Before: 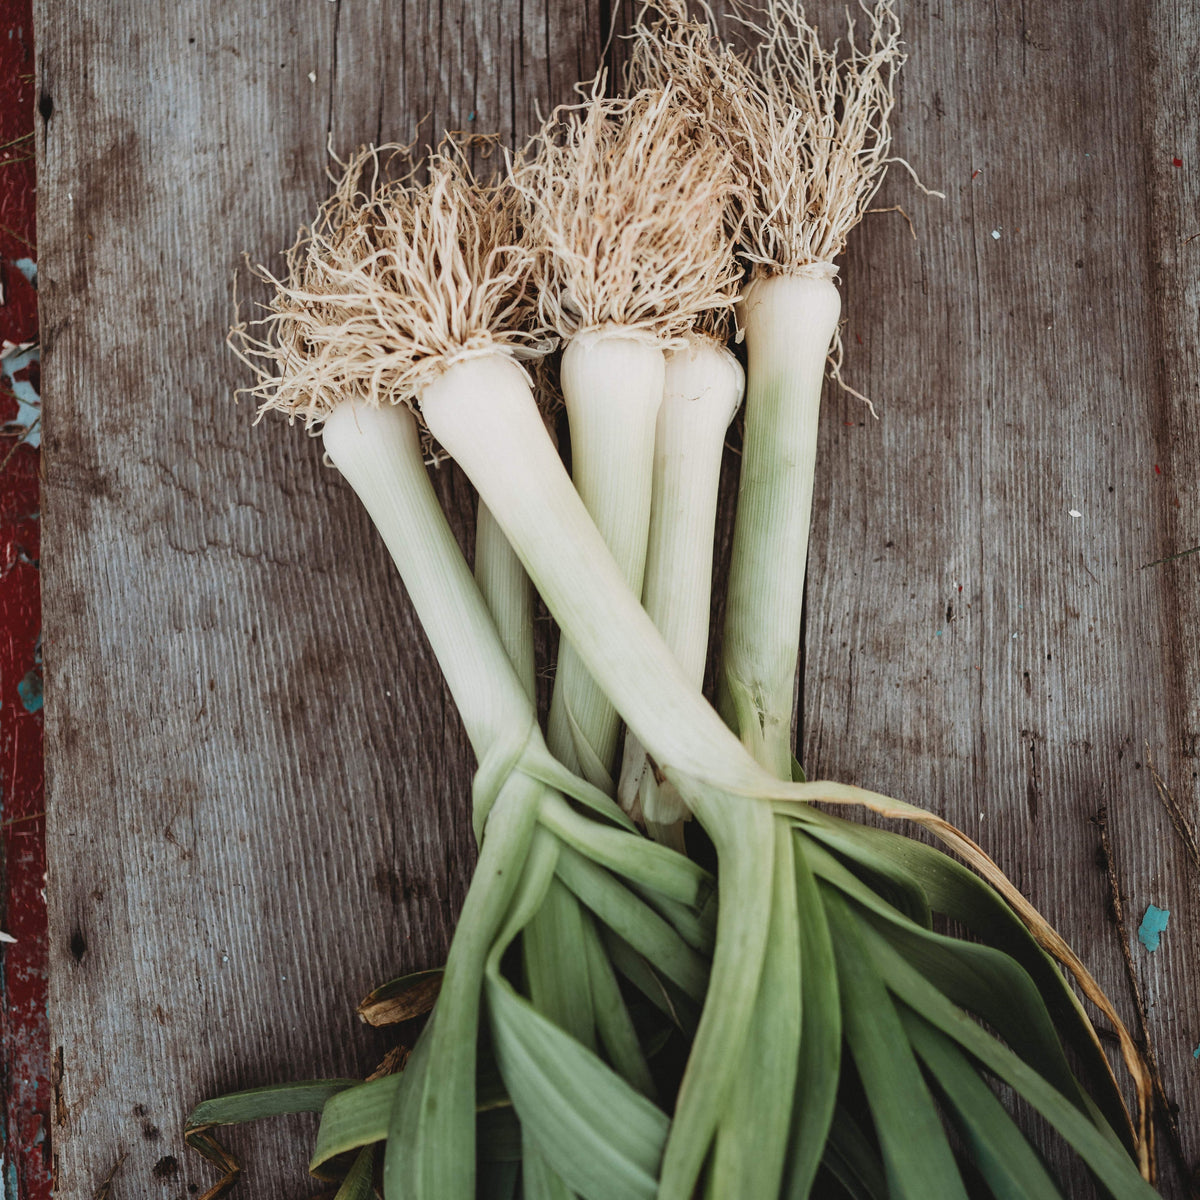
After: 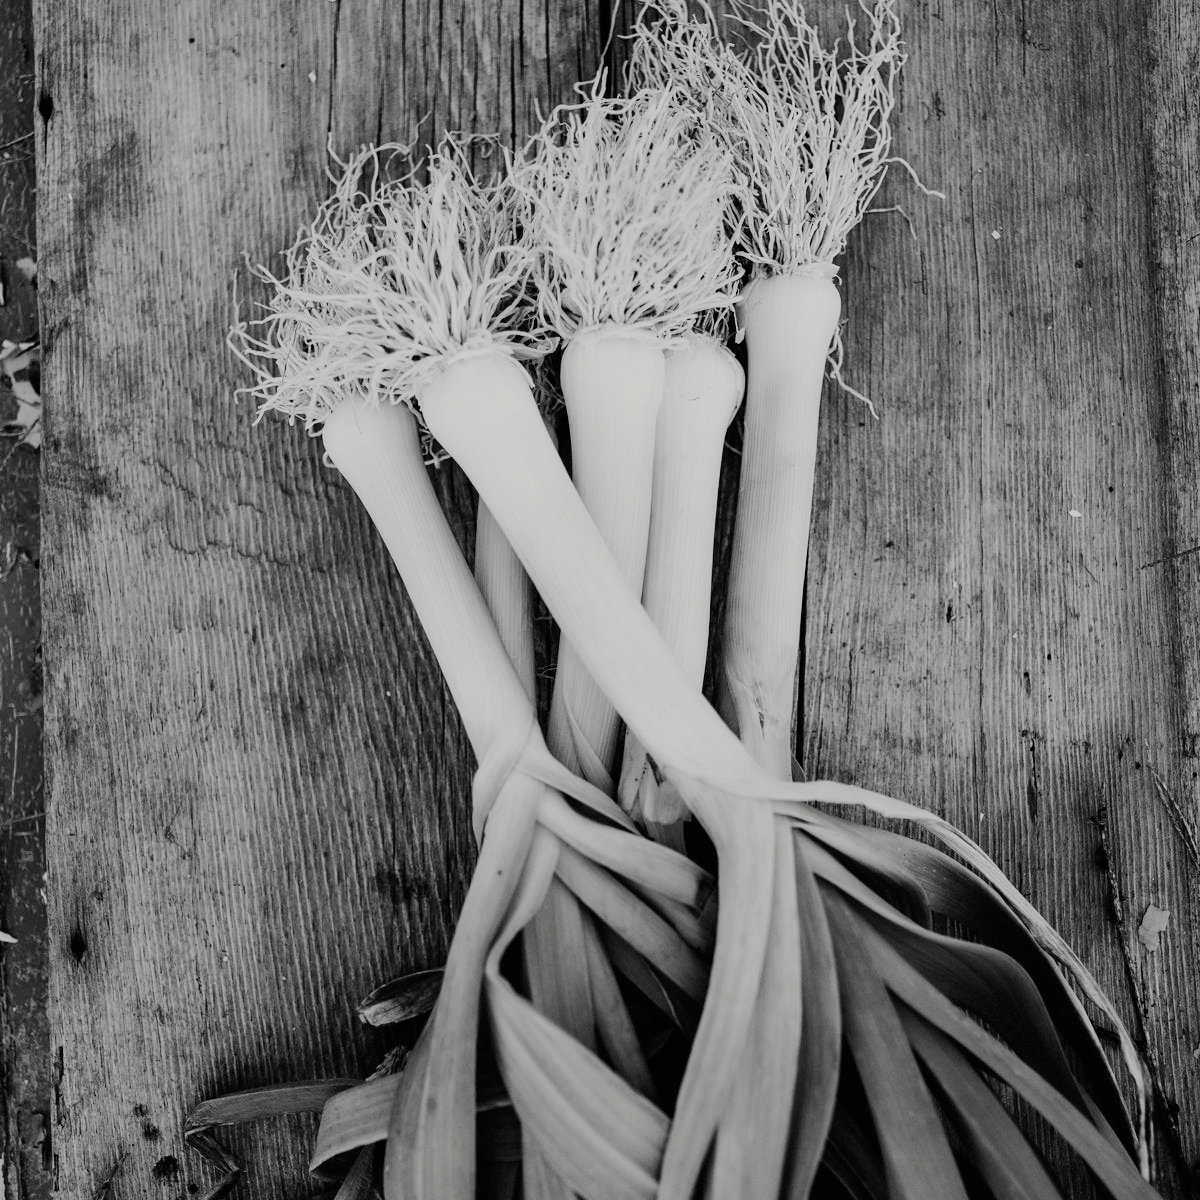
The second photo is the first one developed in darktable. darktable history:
filmic rgb: black relative exposure -5.01 EV, white relative exposure 3.55 EV, hardness 3.18, contrast 1.199, highlights saturation mix -49.85%, color science v5 (2021), contrast in shadows safe, contrast in highlights safe
contrast brightness saturation: saturation -0.049
color balance rgb: highlights gain › chroma 8.084%, highlights gain › hue 84.92°, perceptual saturation grading › global saturation 30.406%, hue shift -7.86°, perceptual brilliance grading › mid-tones 10.903%, perceptual brilliance grading › shadows 15.792%
